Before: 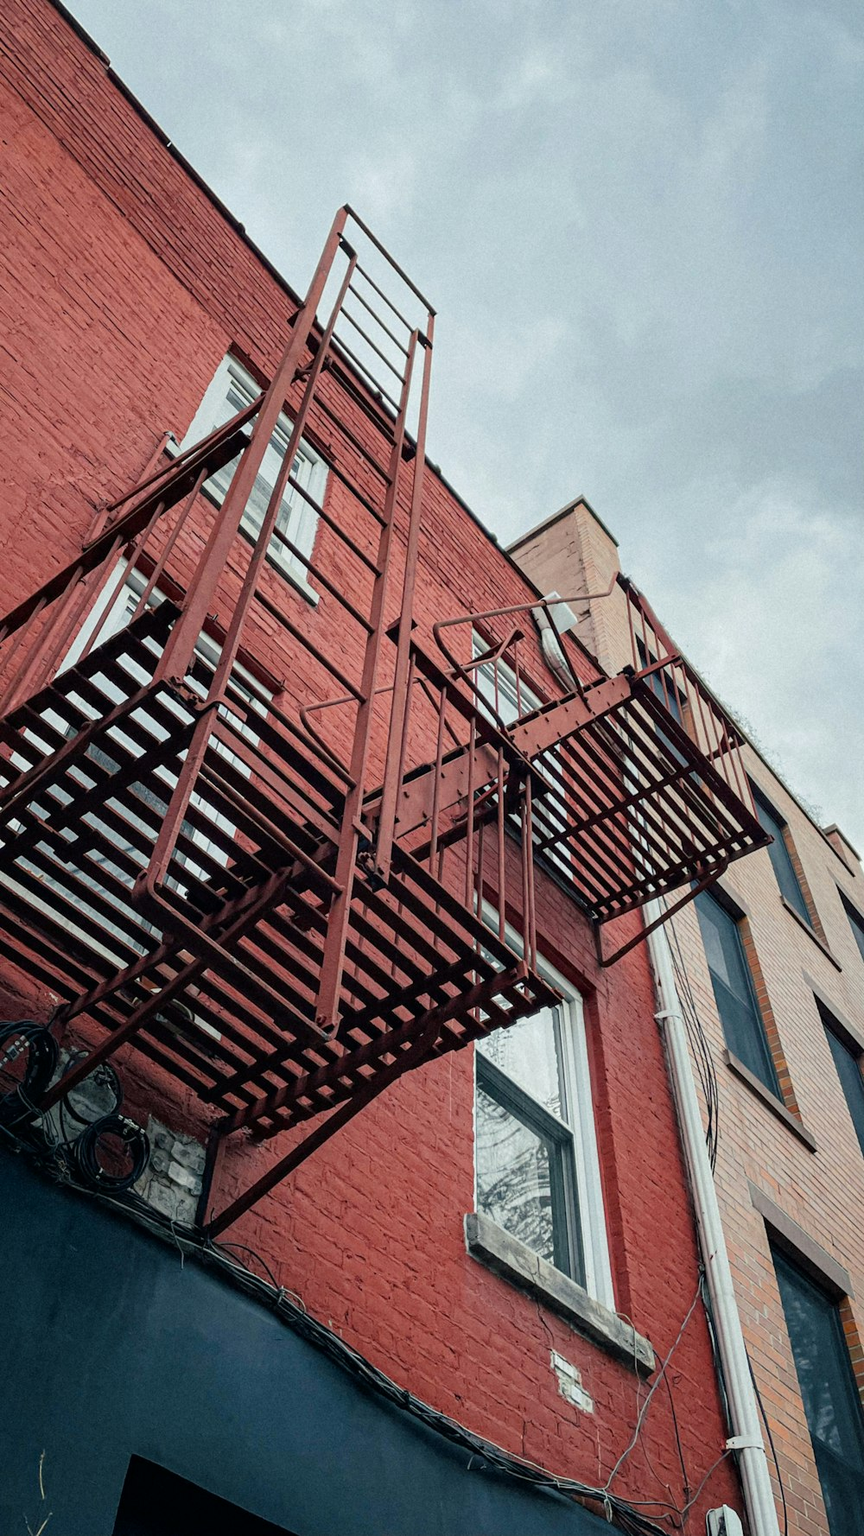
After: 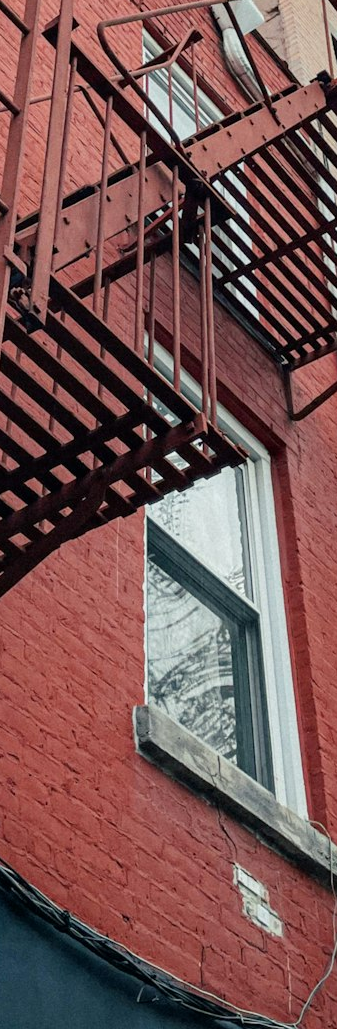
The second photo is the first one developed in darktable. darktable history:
crop: left 40.458%, top 39.33%, right 25.824%, bottom 2.773%
